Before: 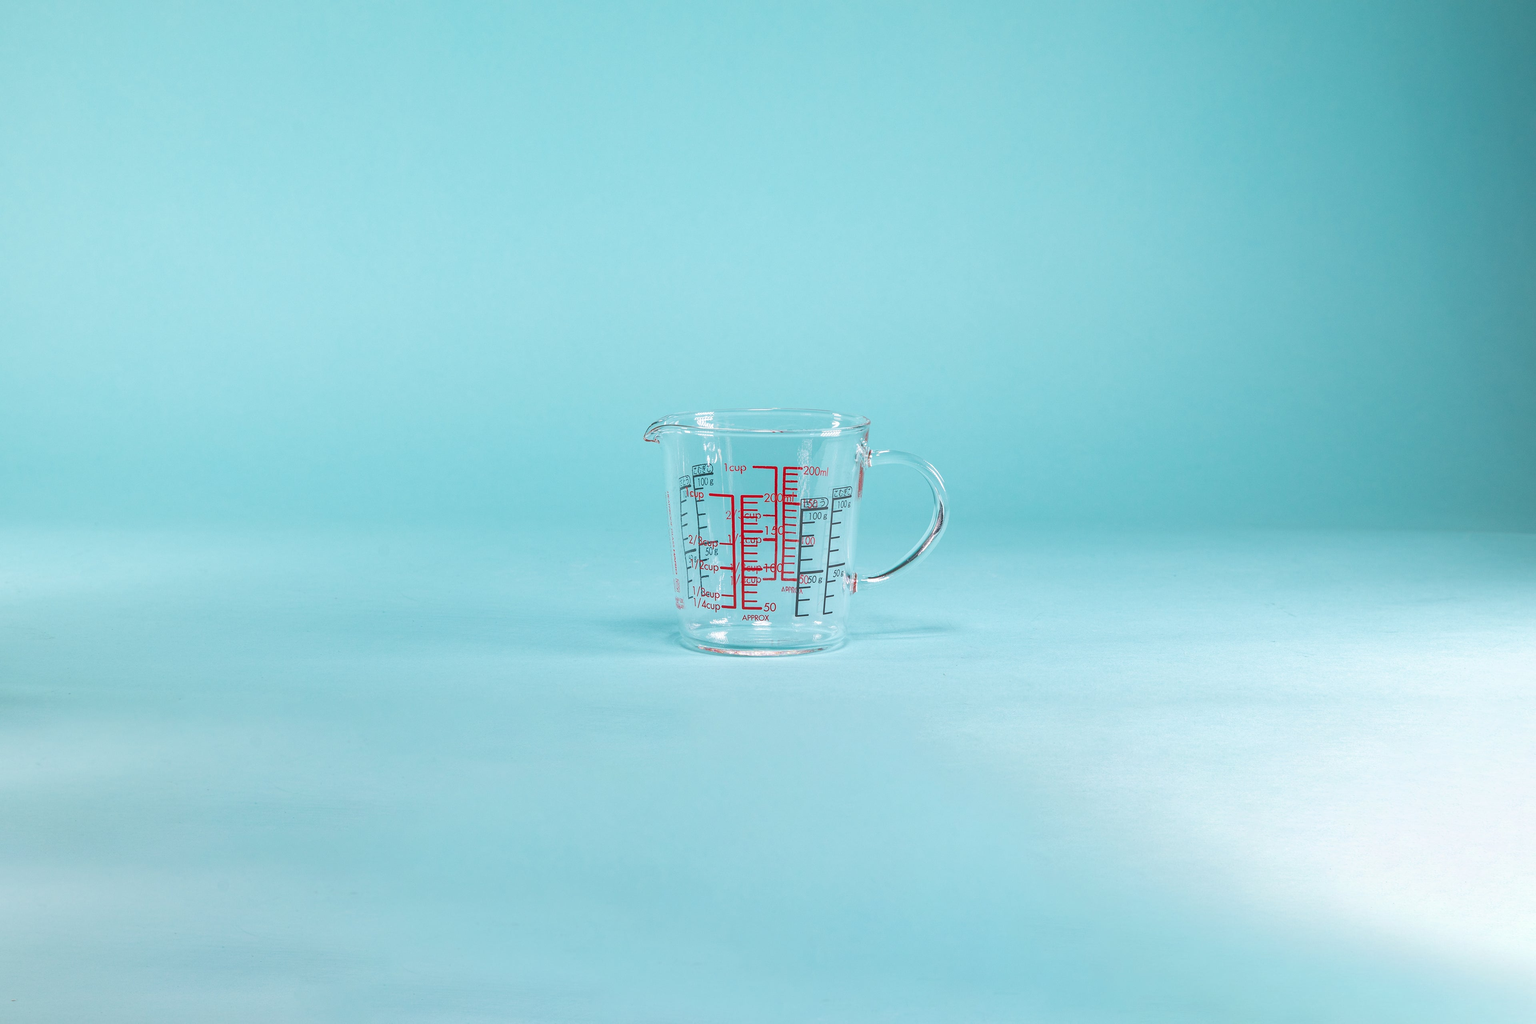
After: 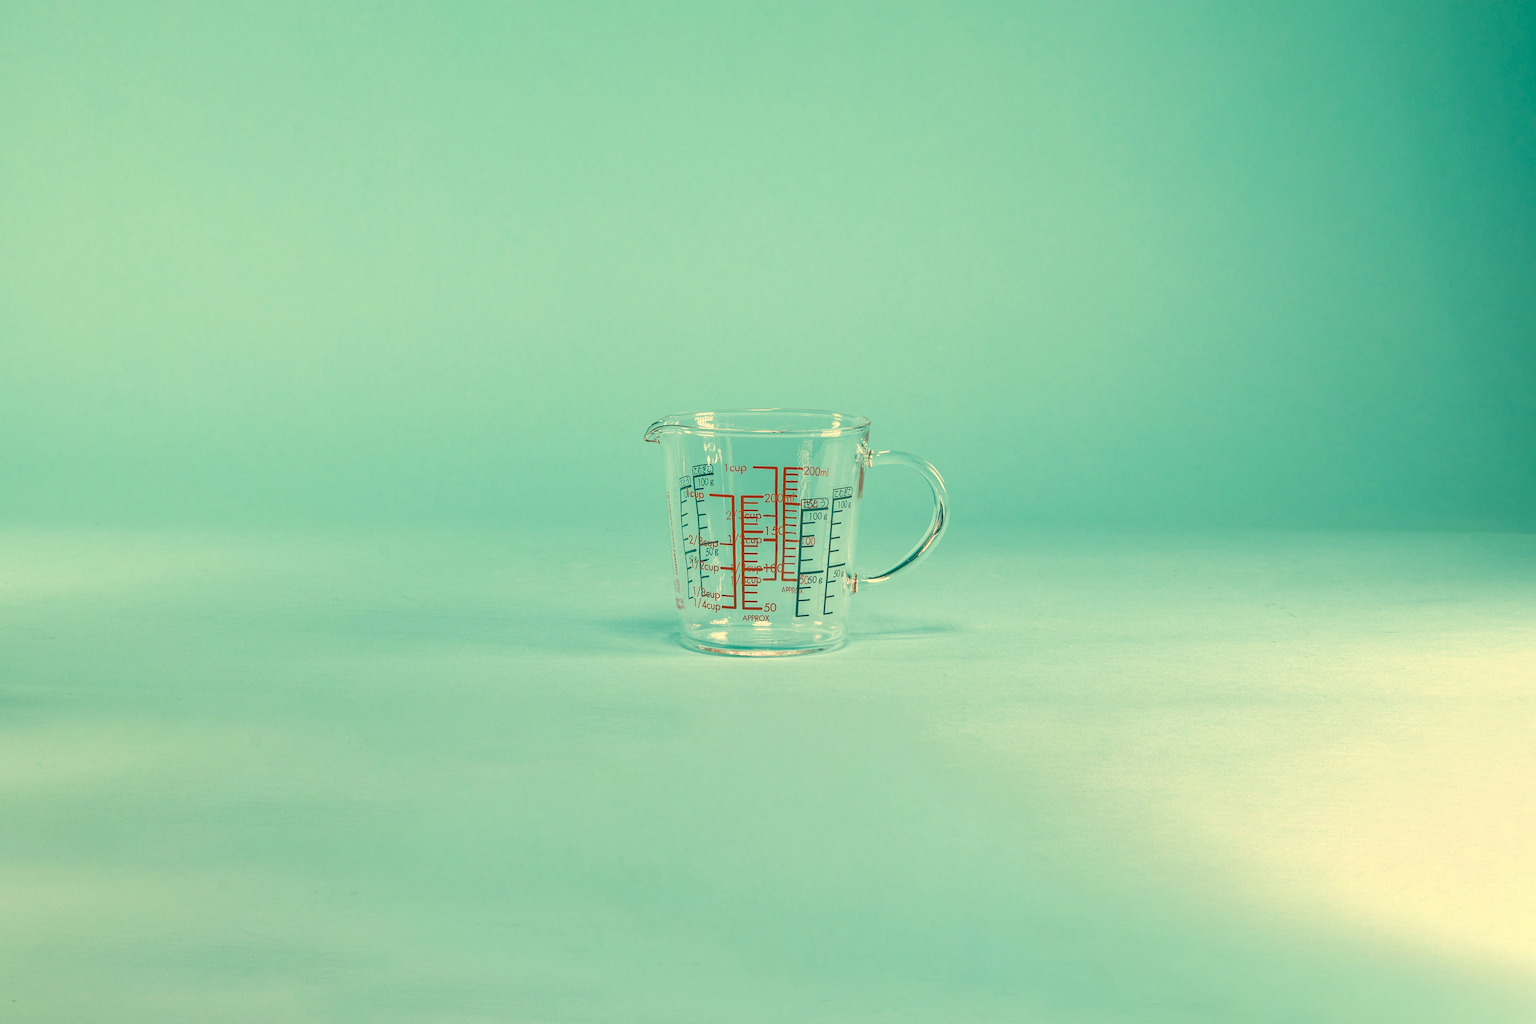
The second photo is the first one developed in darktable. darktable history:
color correction: highlights a* 1.83, highlights b* 34.02, shadows a* -36.68, shadows b* -5.48
shadows and highlights: shadows 25, highlights -25
